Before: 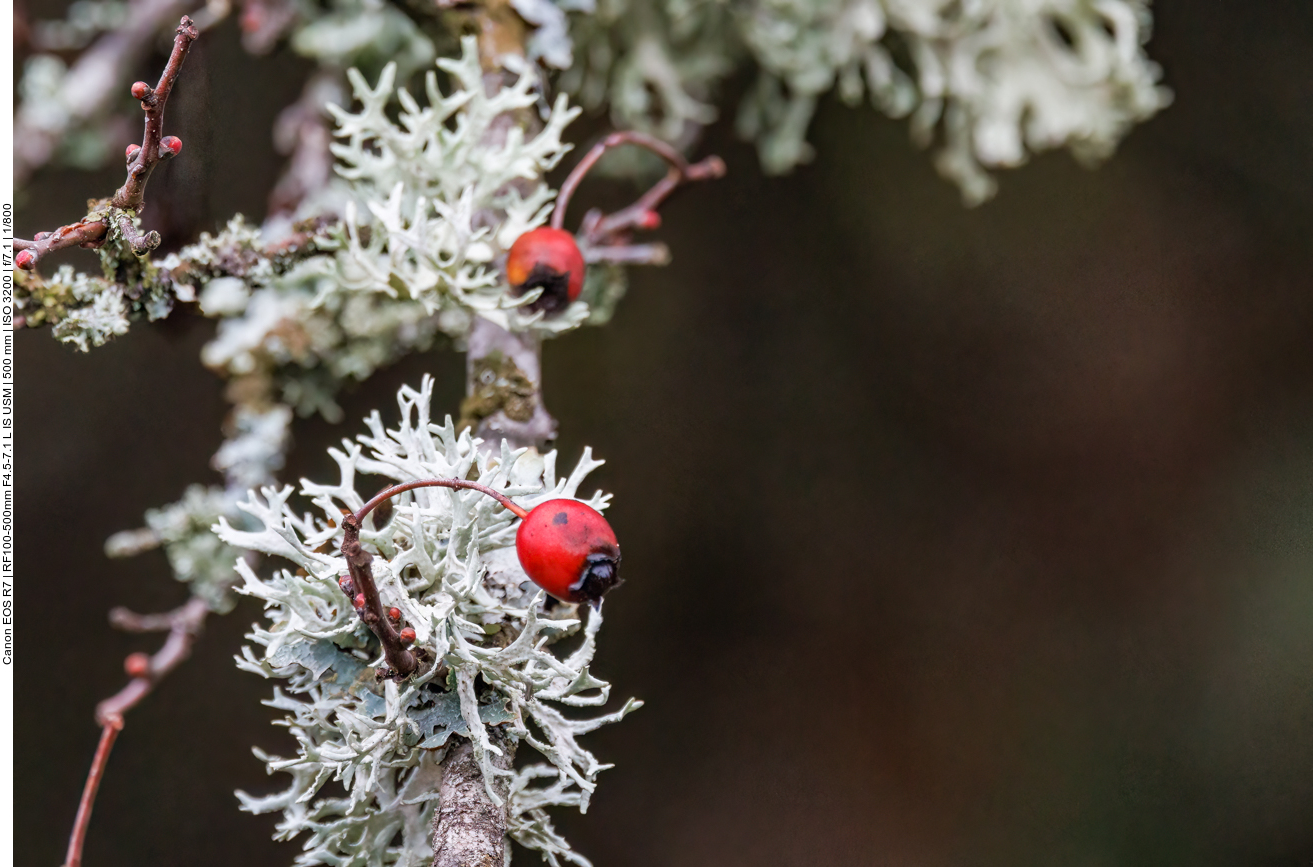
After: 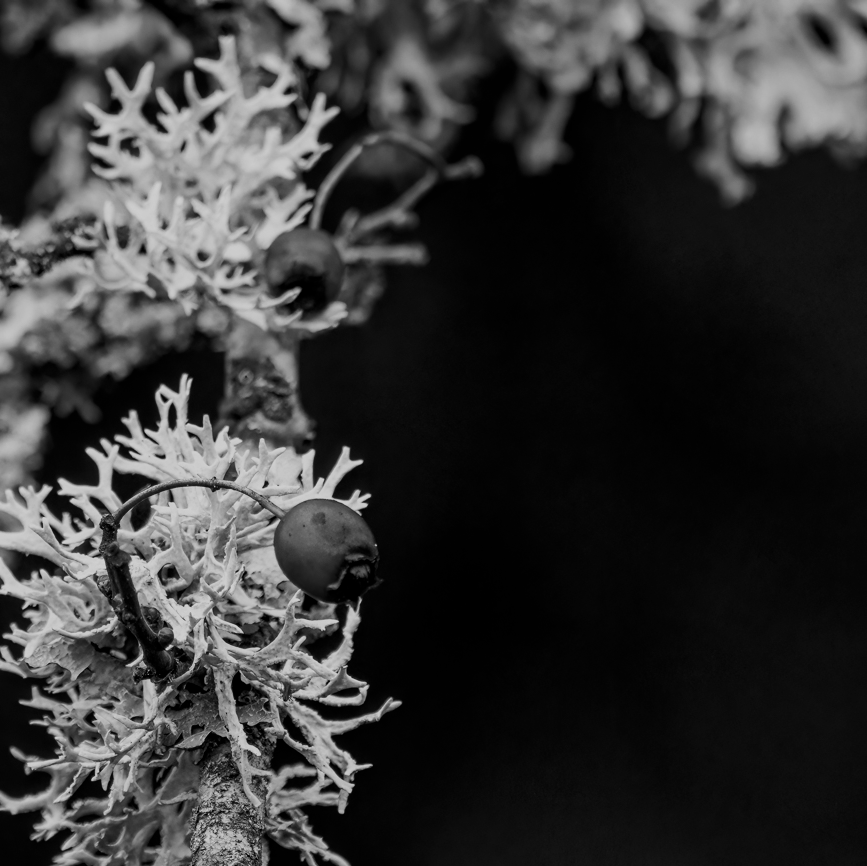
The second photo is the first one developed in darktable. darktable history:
filmic rgb: black relative exposure -7.75 EV, white relative exposure 4.4 EV, threshold 3 EV, hardness 3.76, latitude 38.11%, contrast 0.966, highlights saturation mix 10%, shadows ↔ highlights balance 4.59%, color science v4 (2020), enable highlight reconstruction true
exposure: black level correction 0, exposure 0.7 EV, compensate exposure bias true, compensate highlight preservation false
crop and rotate: left 18.442%, right 15.508%
contrast brightness saturation: contrast -0.03, brightness -0.59, saturation -1
